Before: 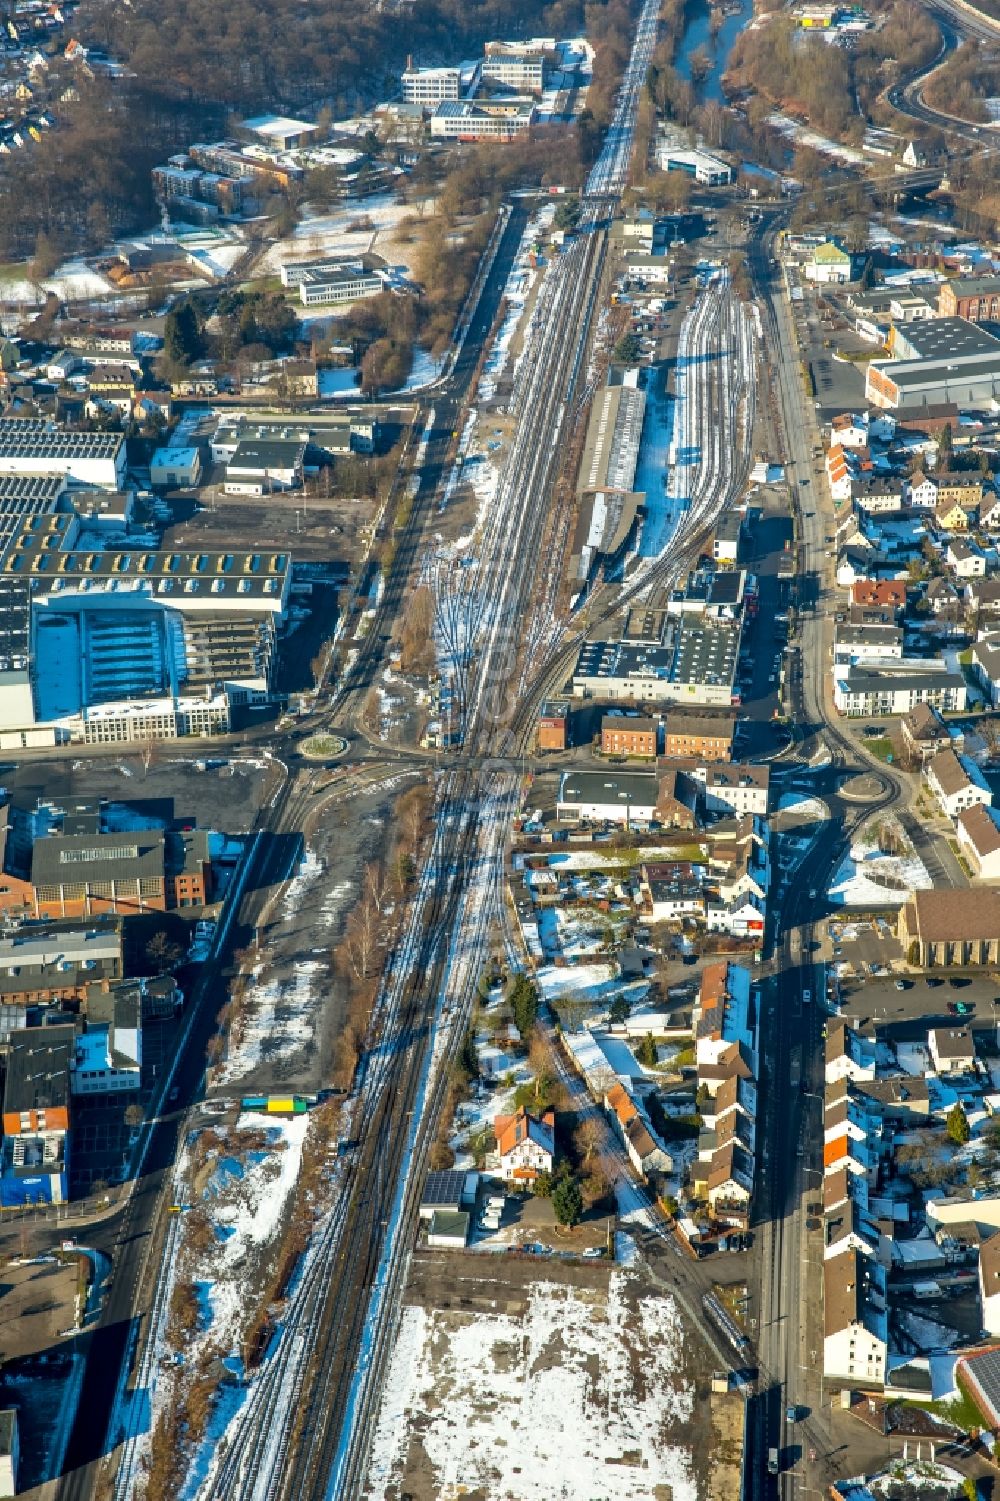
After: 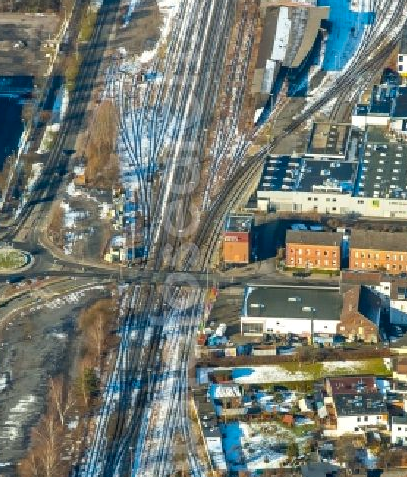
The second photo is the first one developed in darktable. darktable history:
crop: left 31.661%, top 32.42%, right 27.55%, bottom 35.759%
contrast brightness saturation: saturation 0.13
tone equalizer: edges refinement/feathering 500, mask exposure compensation -1.57 EV, preserve details no
